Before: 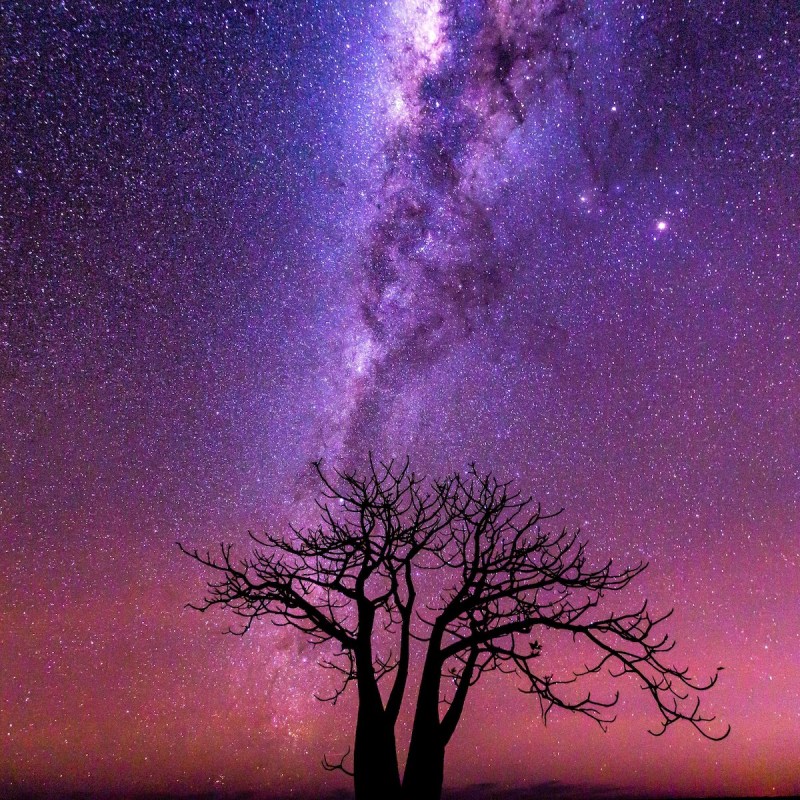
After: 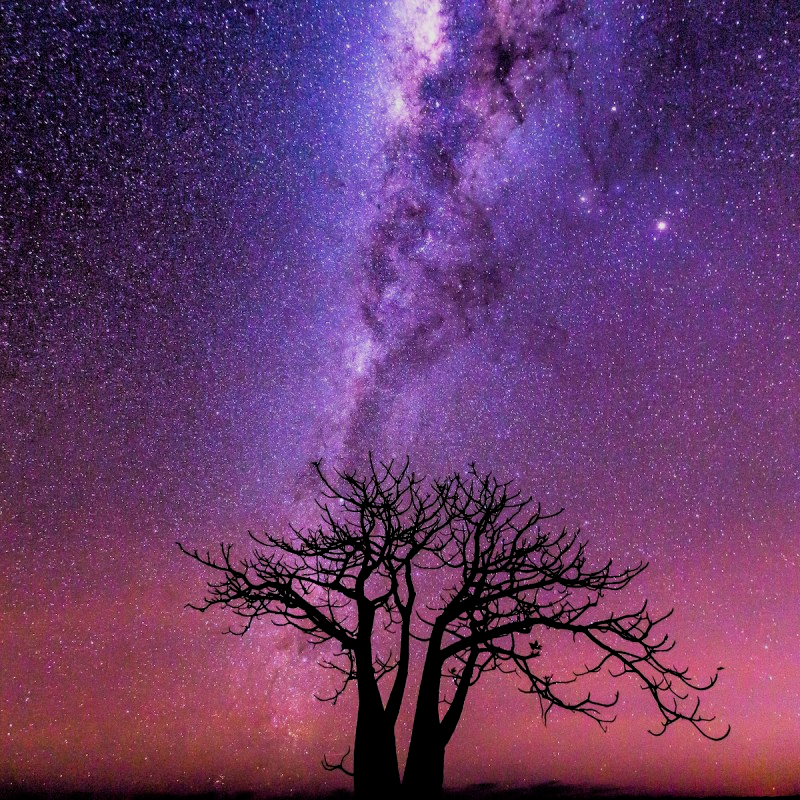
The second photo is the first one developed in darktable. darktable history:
filmic rgb: black relative exposure -7.77 EV, white relative exposure 4.43 EV, target black luminance 0%, hardness 3.76, latitude 50.85%, contrast 1.074, highlights saturation mix 9.2%, shadows ↔ highlights balance -0.216%, add noise in highlights 0.002, color science v3 (2019), use custom middle-gray values true, contrast in highlights soft
